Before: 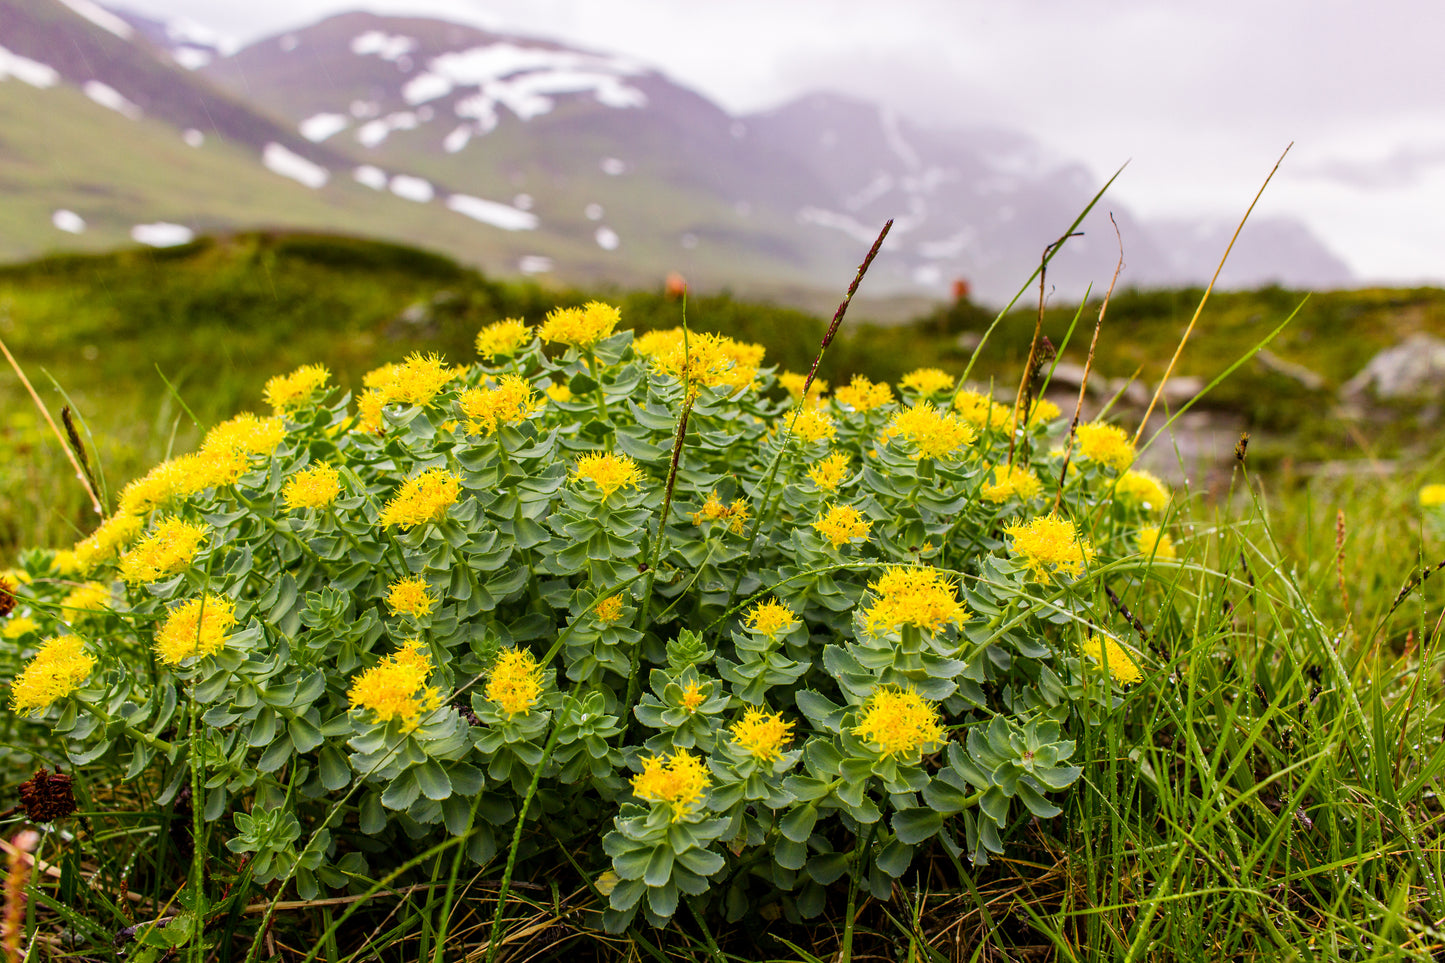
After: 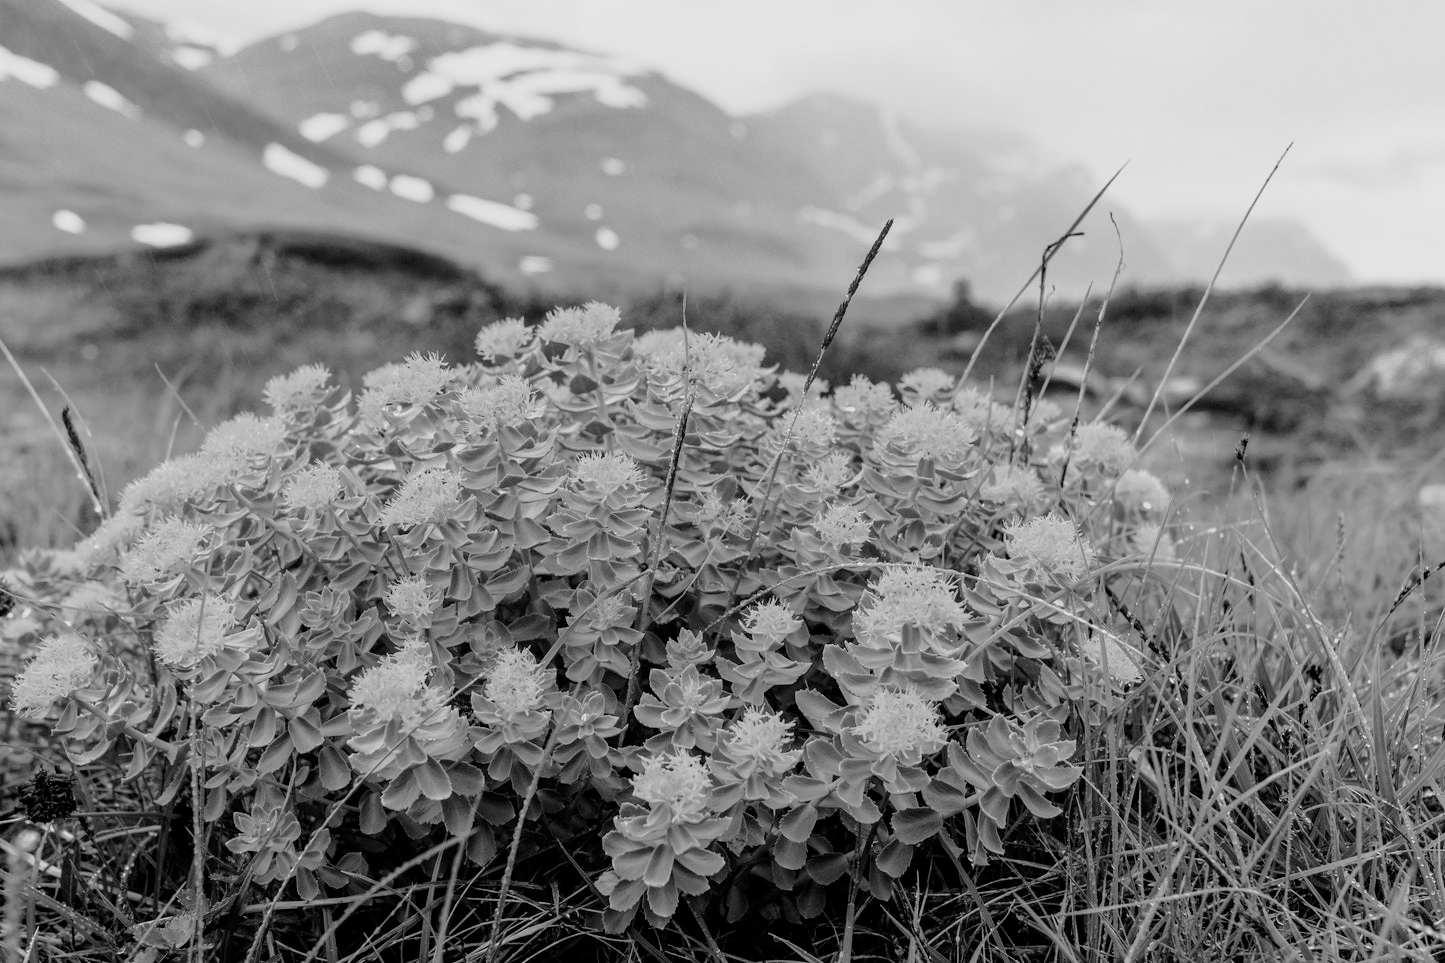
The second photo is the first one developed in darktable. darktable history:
shadows and highlights: shadows 0, highlights 40
exposure: black level correction 0, exposure 0.7 EV, compensate exposure bias true, compensate highlight preservation false
monochrome: a -6.99, b 35.61, size 1.4
filmic rgb: black relative exposure -7.15 EV, white relative exposure 5.36 EV, hardness 3.02, color science v6 (2022)
tone curve: curves: ch0 [(0, 0) (0.48, 0.431) (0.7, 0.609) (0.864, 0.854) (1, 1)]
